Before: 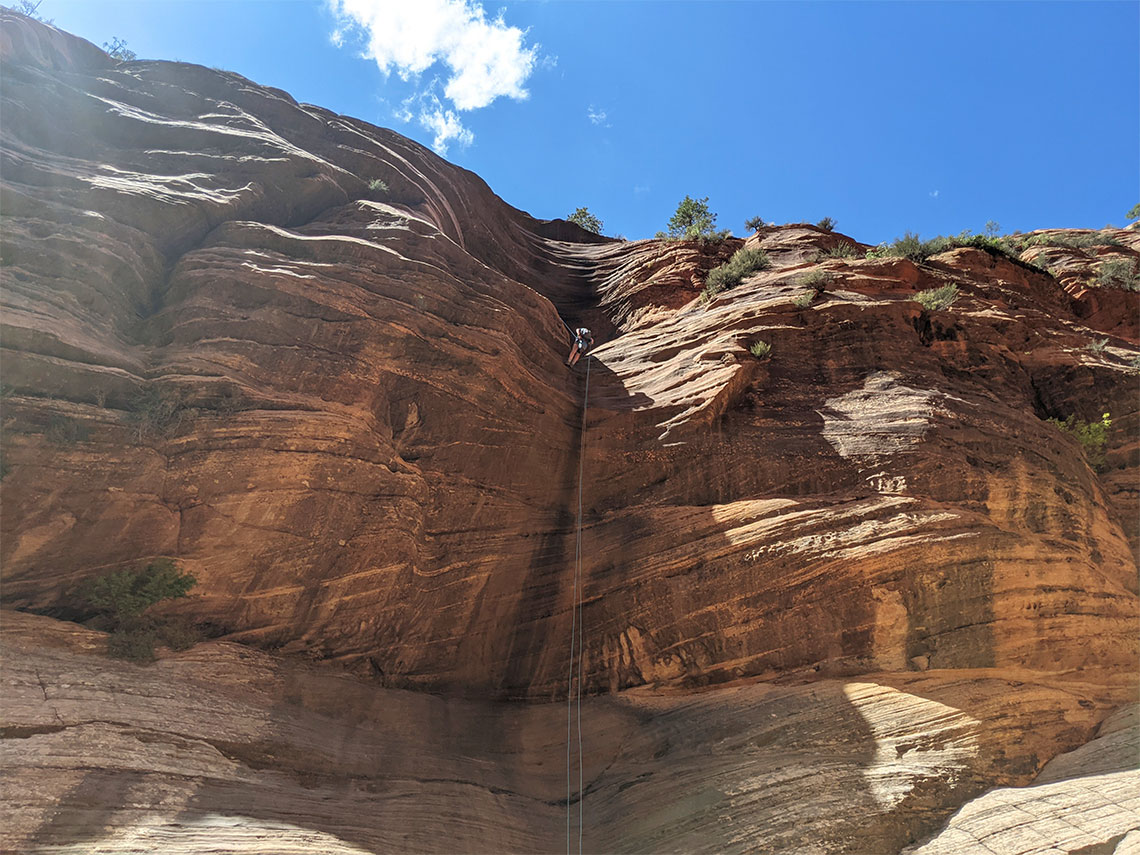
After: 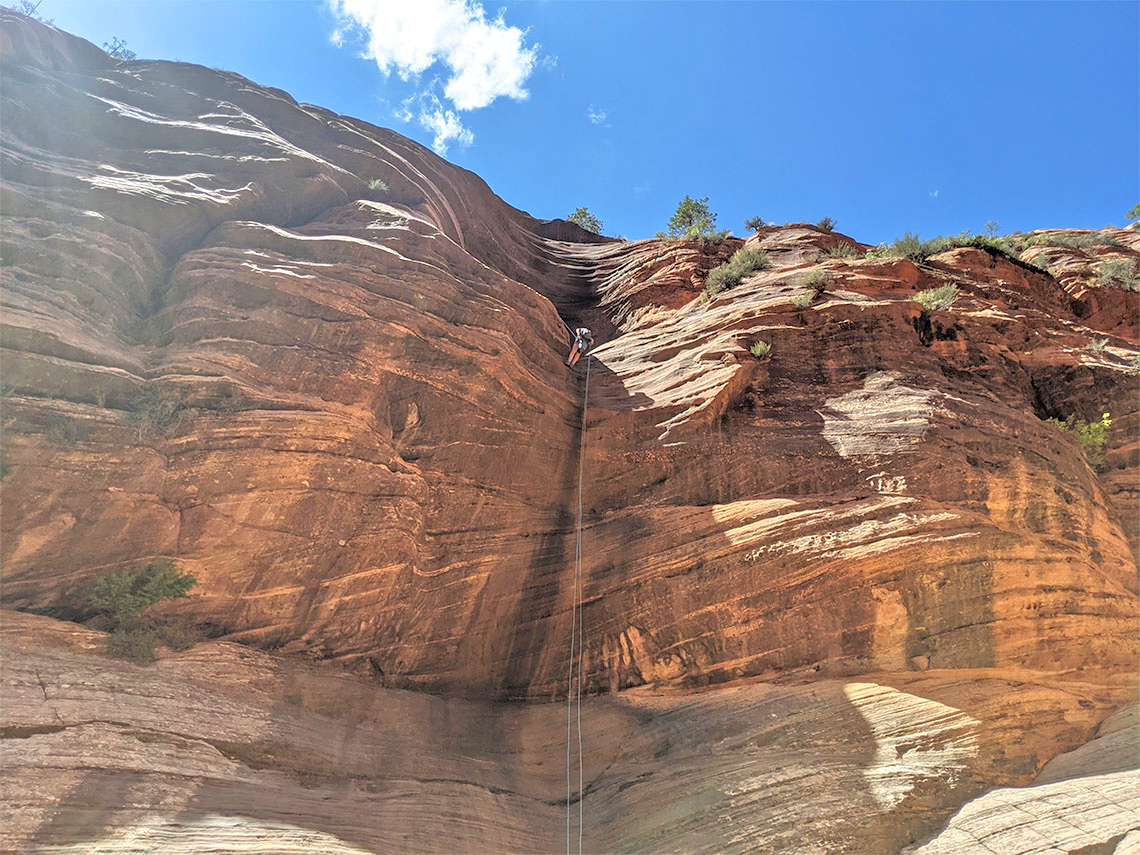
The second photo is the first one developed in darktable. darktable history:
tone equalizer: -7 EV 0.142 EV, -6 EV 0.605 EV, -5 EV 1.15 EV, -4 EV 1.32 EV, -3 EV 1.13 EV, -2 EV 0.6 EV, -1 EV 0.146 EV, mask exposure compensation -0.511 EV
